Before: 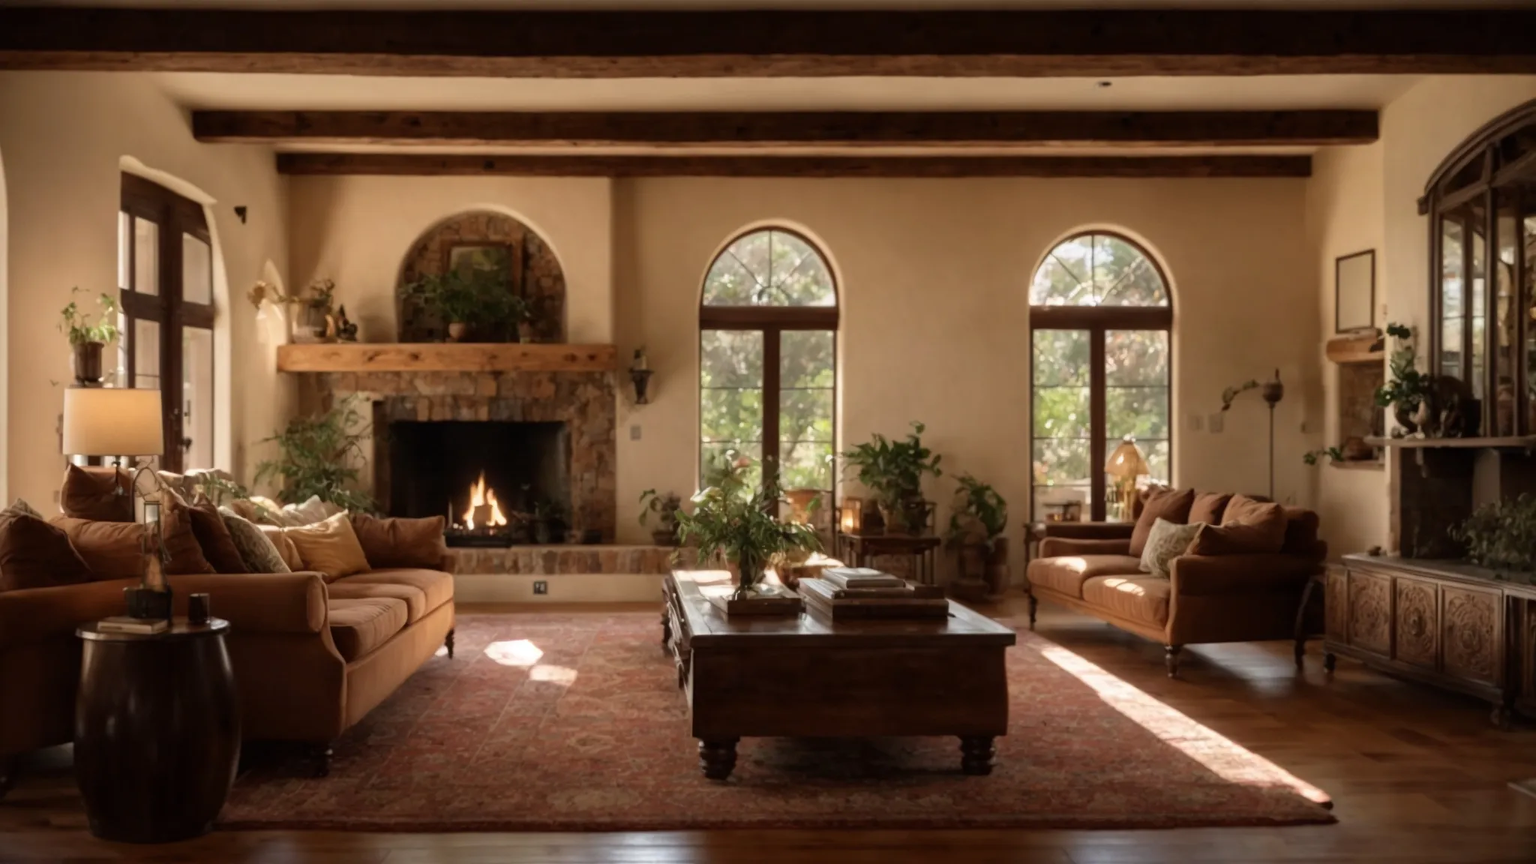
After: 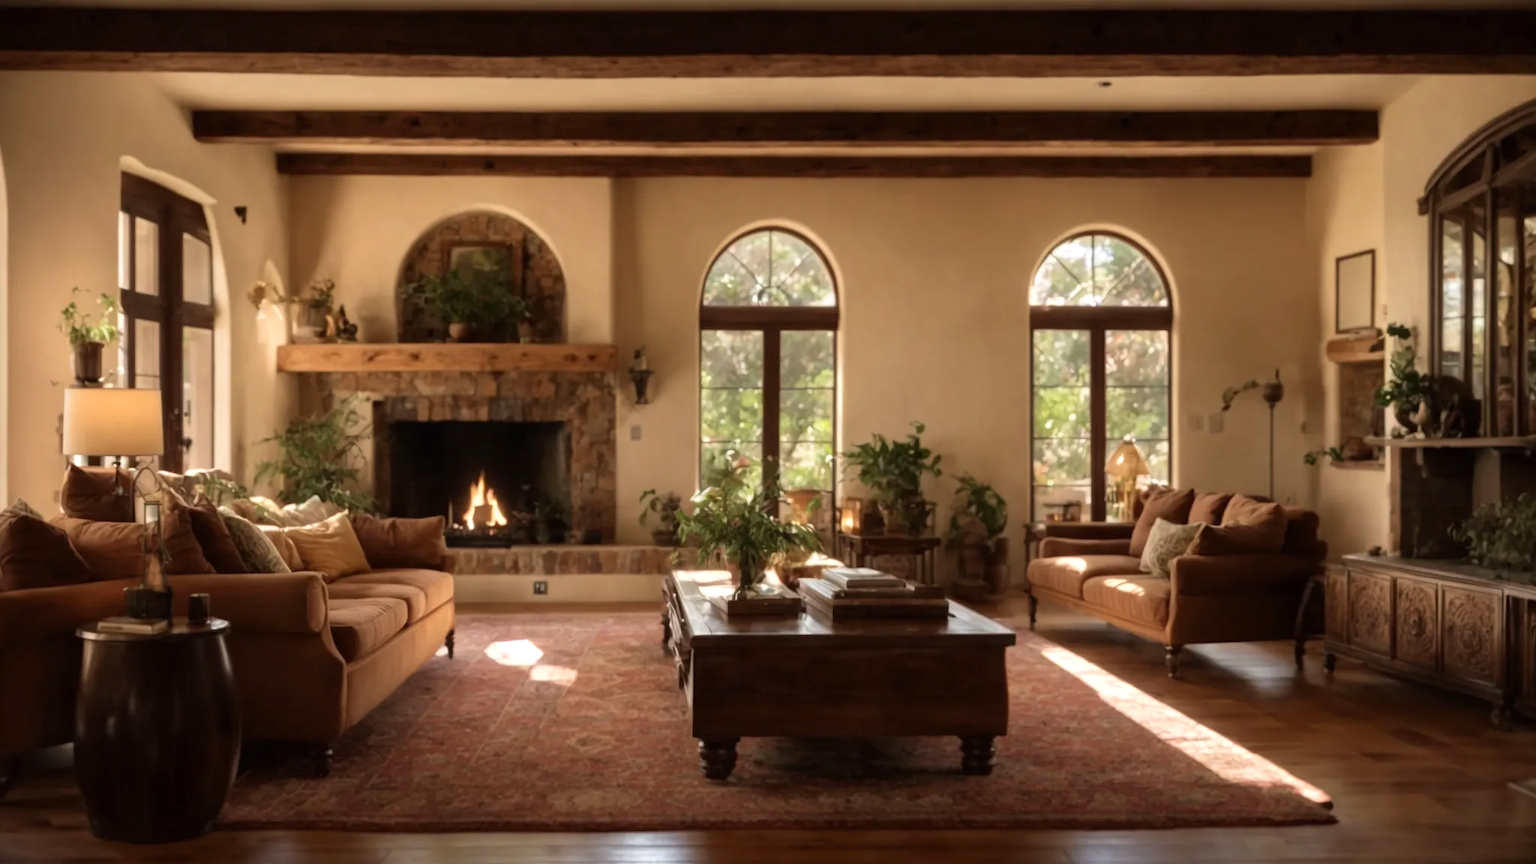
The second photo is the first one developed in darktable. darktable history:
velvia: strength 17%
exposure: exposure 0.2 EV, compensate highlight preservation false
